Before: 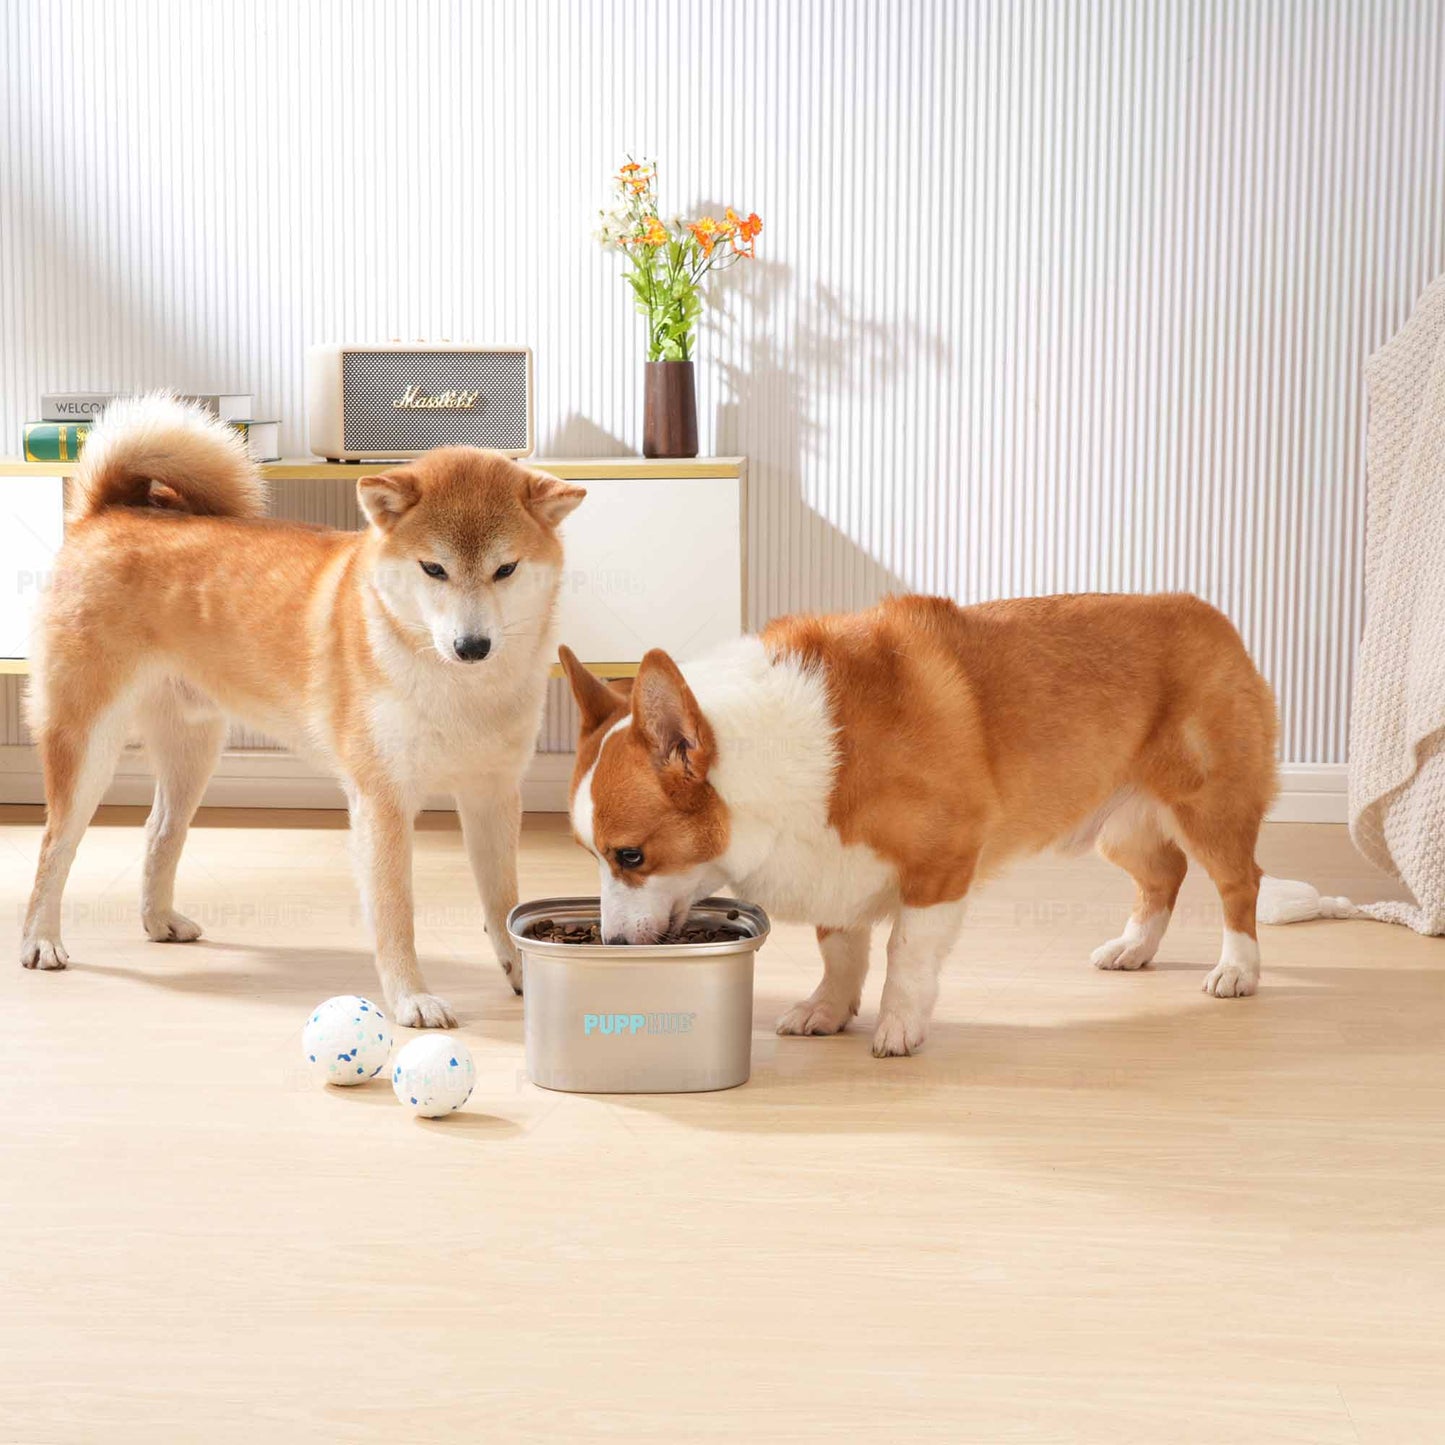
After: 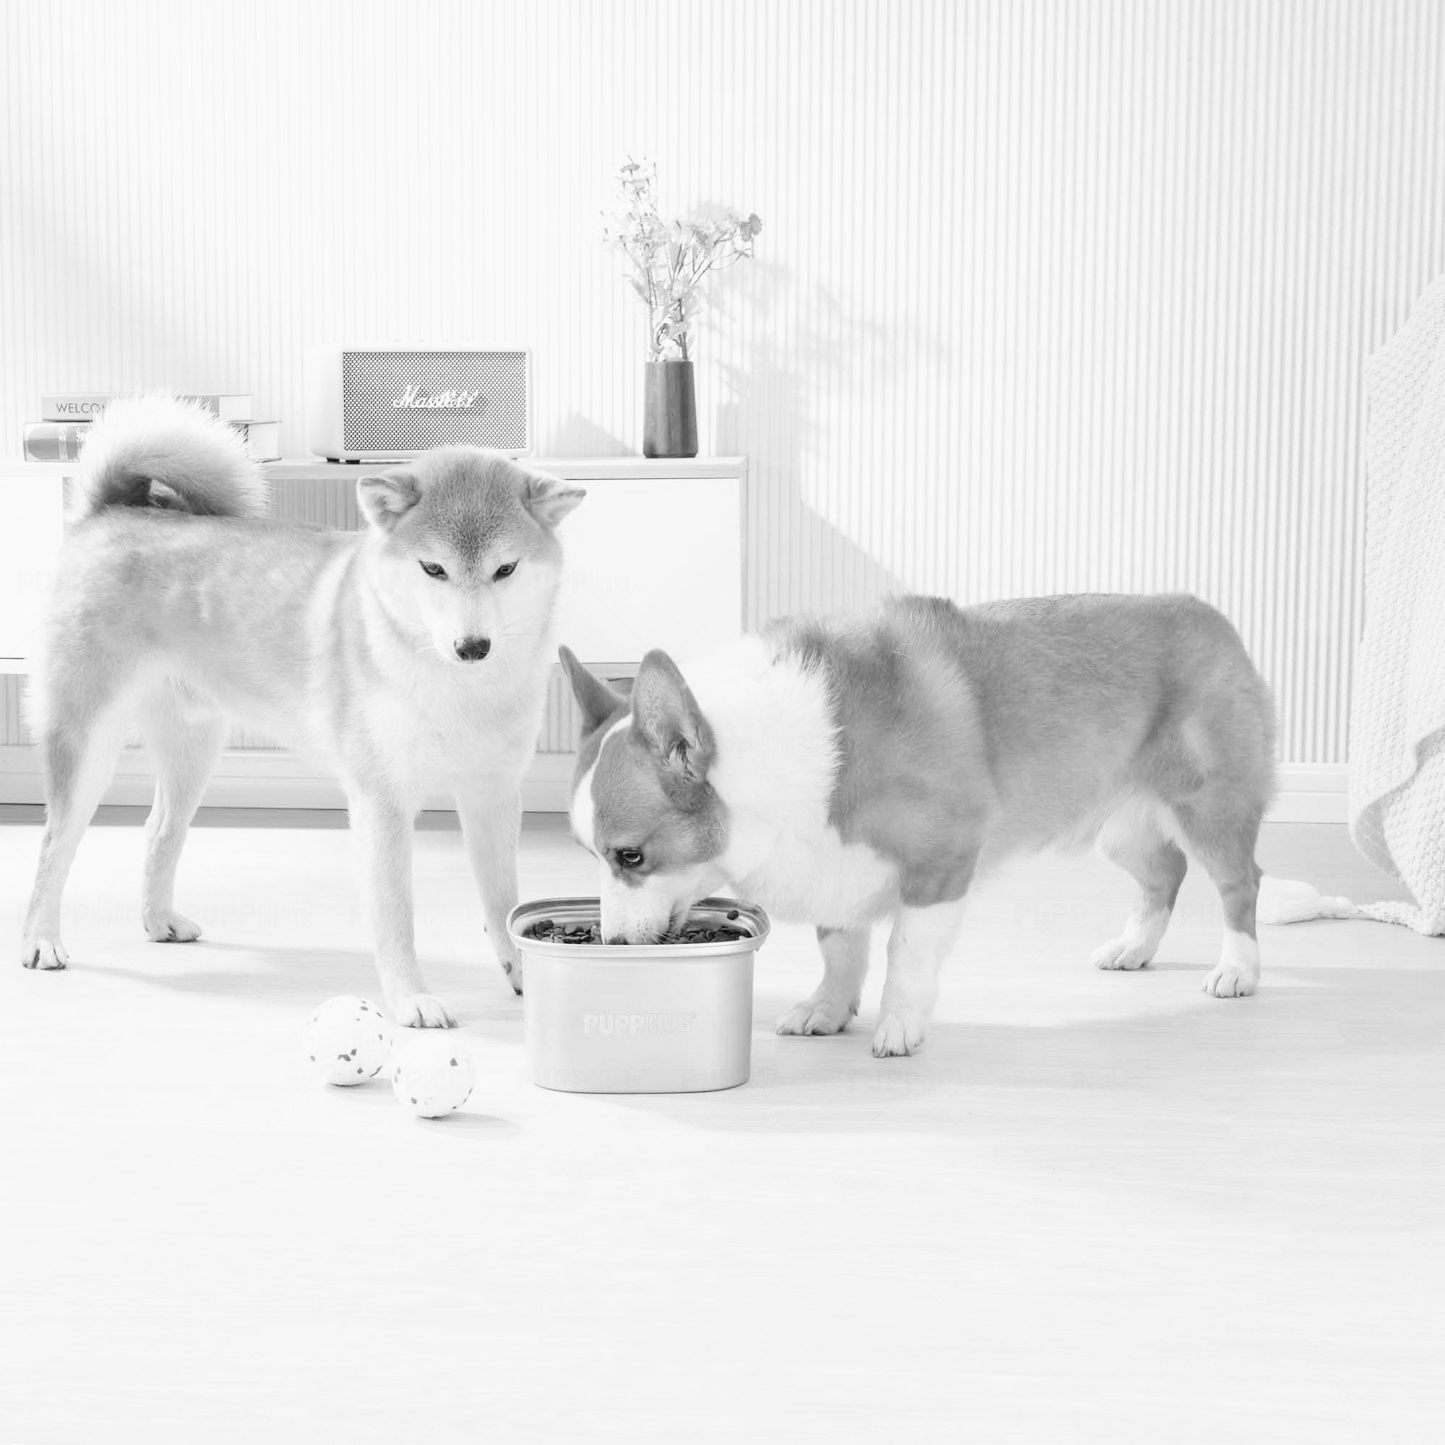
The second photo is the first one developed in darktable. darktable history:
exposure: black level correction 0, exposure 1.45 EV, compensate exposure bias true, compensate highlight preservation false
monochrome: on, module defaults
filmic rgb: black relative exposure -7.65 EV, white relative exposure 4.56 EV, hardness 3.61, color science v6 (2022)
